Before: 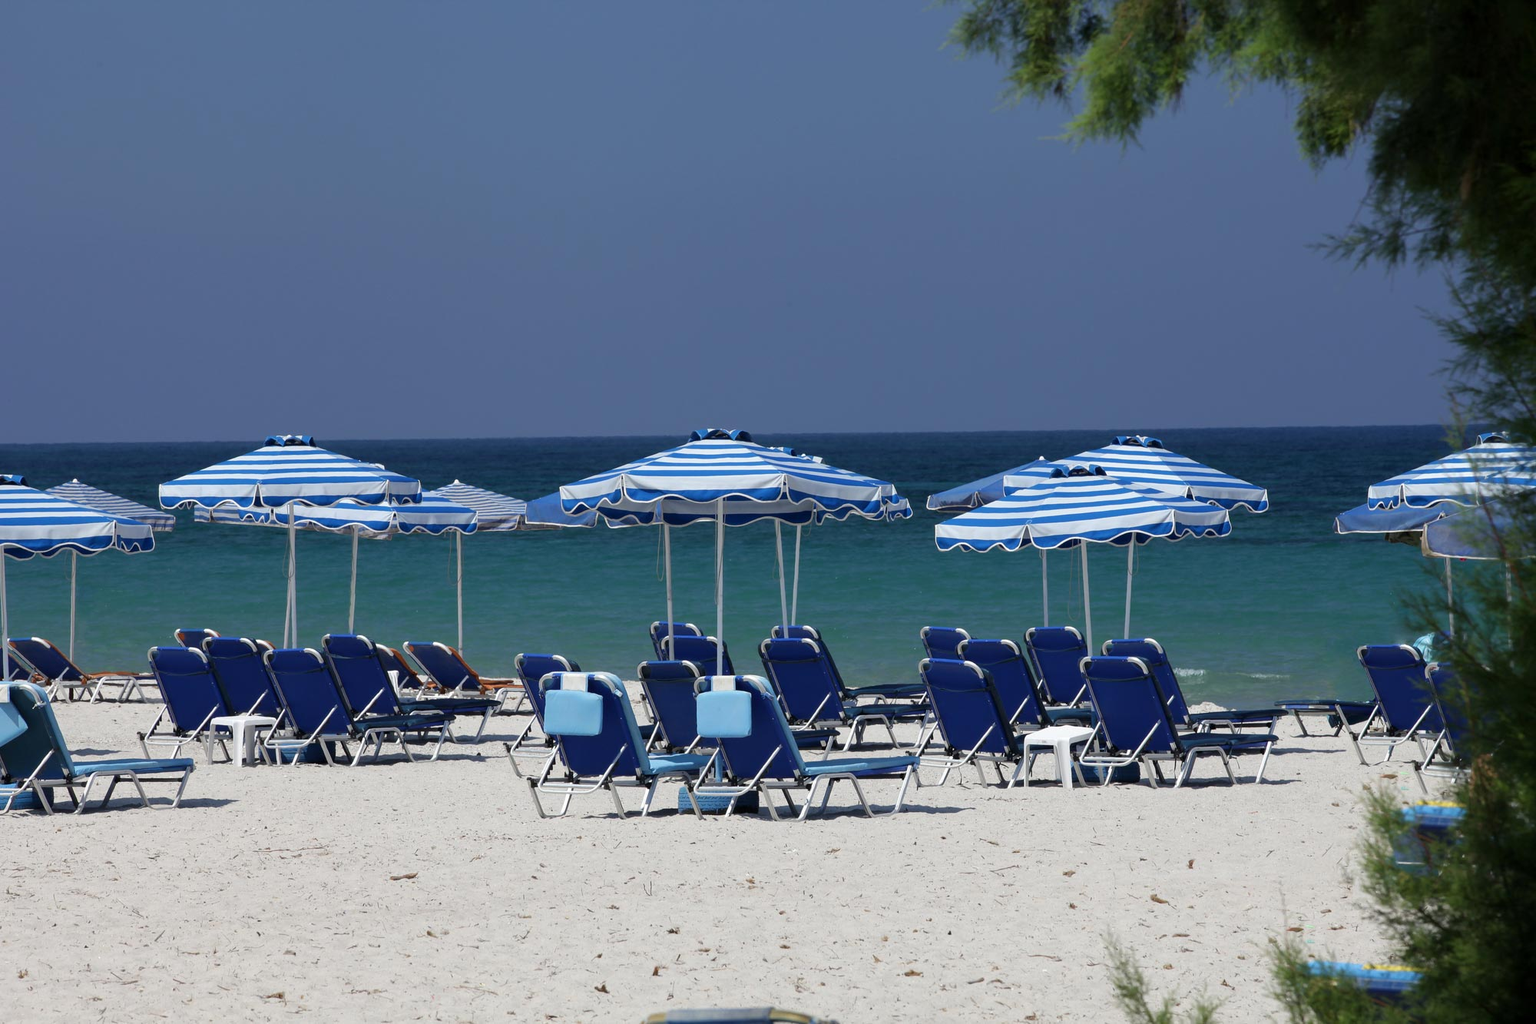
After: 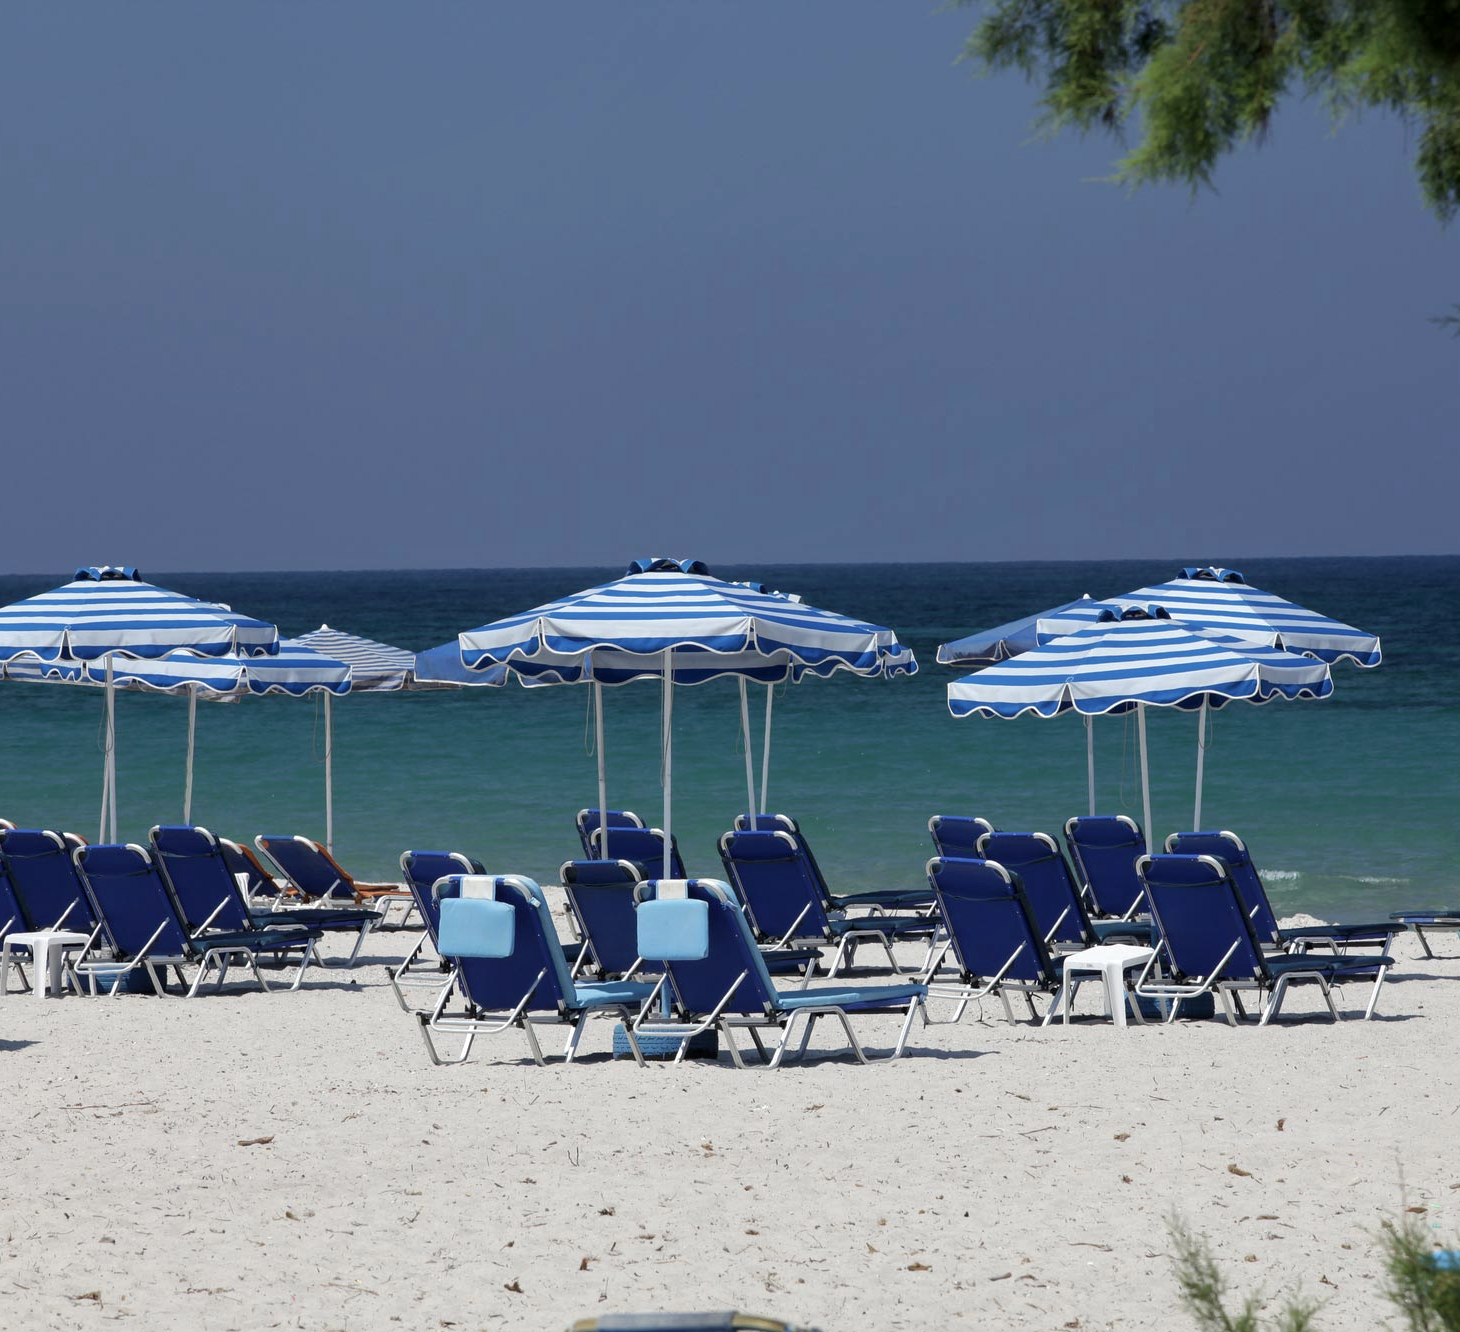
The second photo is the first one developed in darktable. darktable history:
local contrast: highlights 100%, shadows 97%, detail 119%, midtone range 0.2
crop: left 13.55%, right 13.401%
contrast brightness saturation: saturation -0.092
